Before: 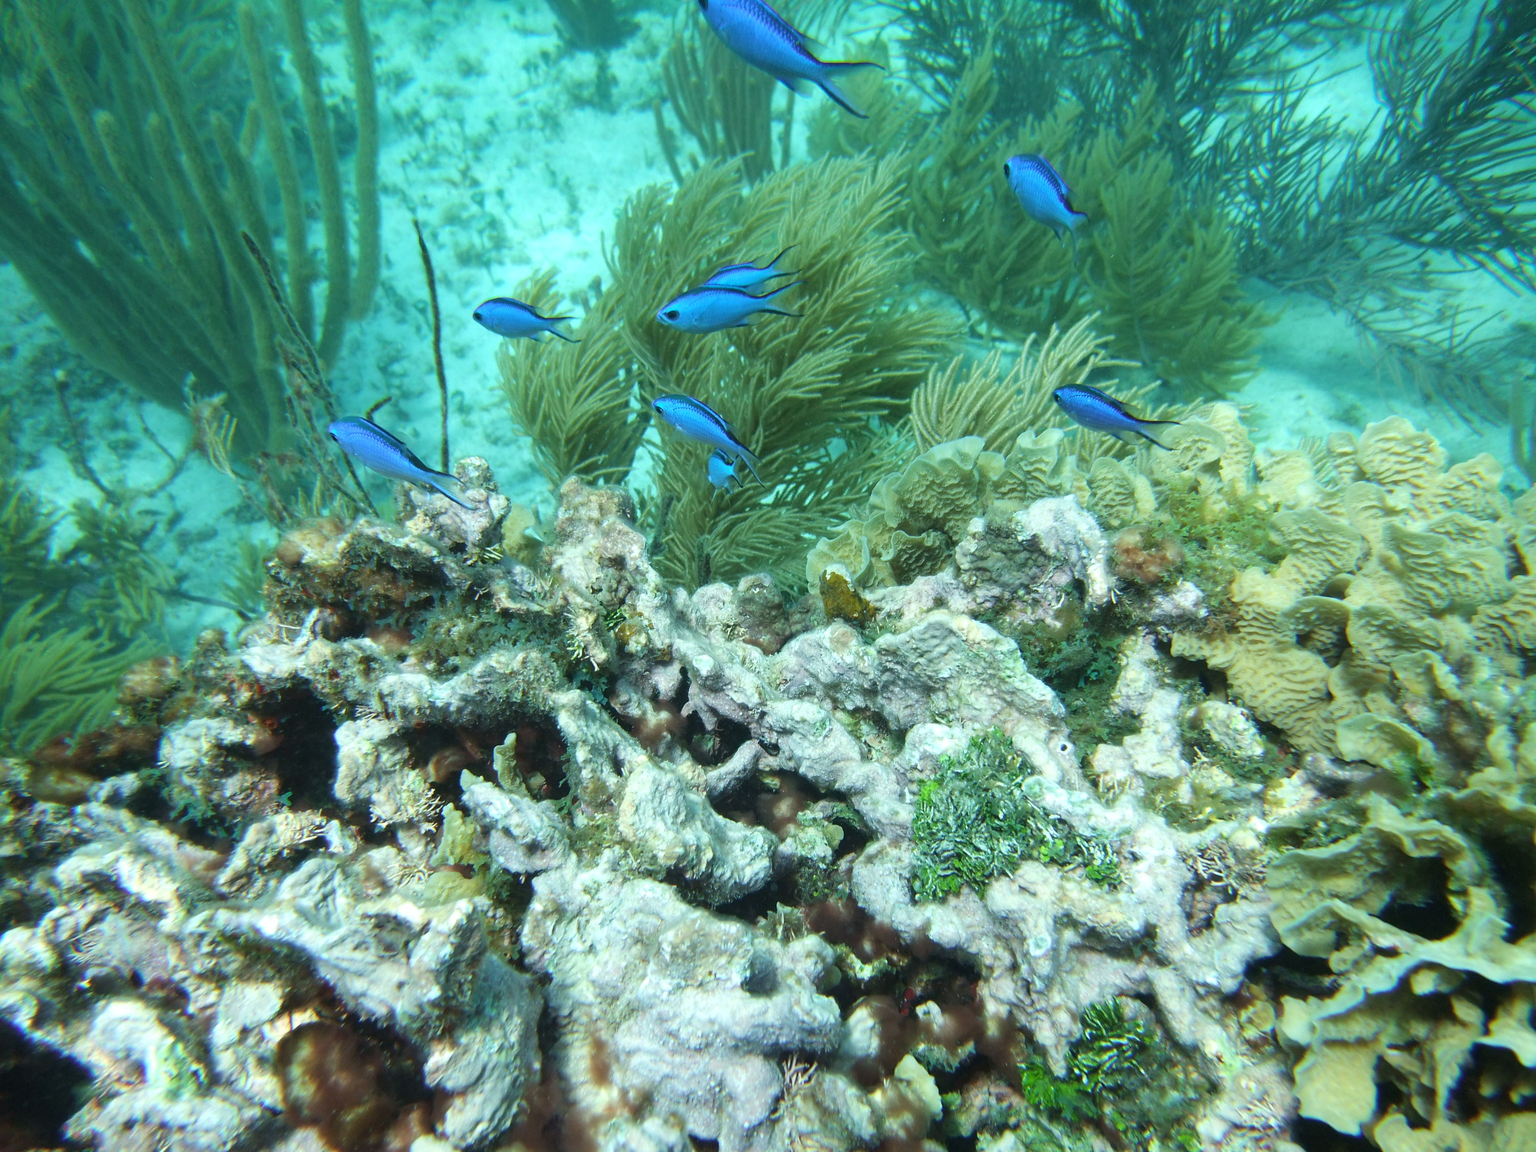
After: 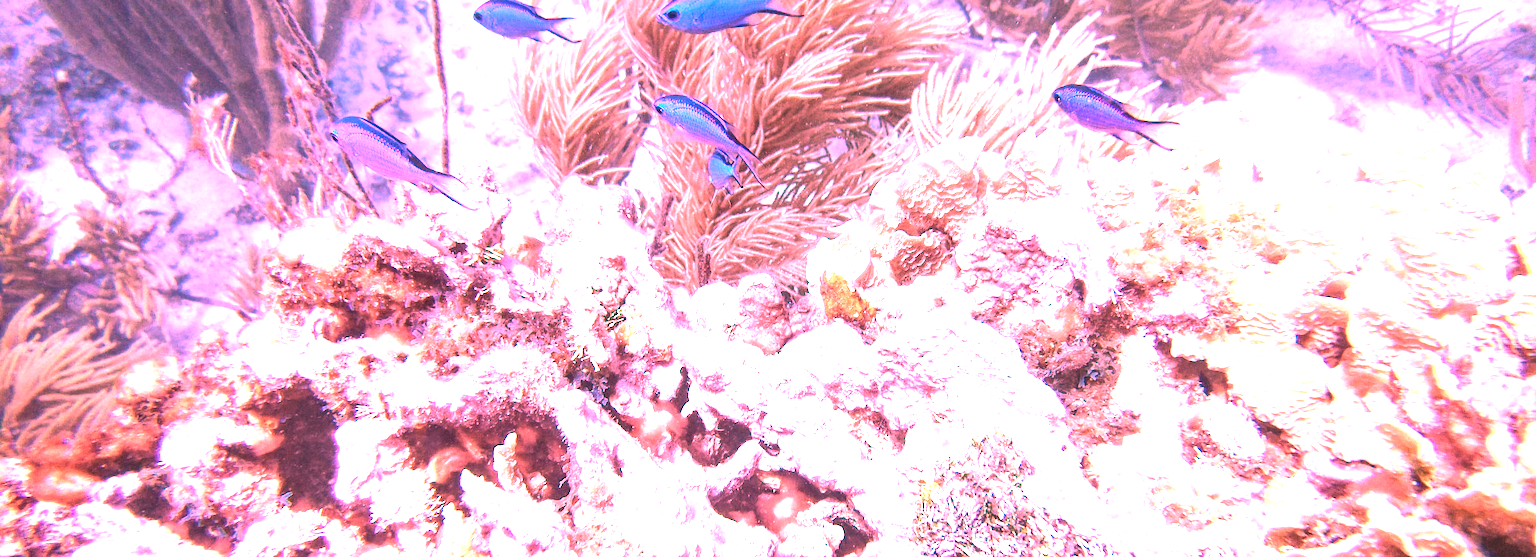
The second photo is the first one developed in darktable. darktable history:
white balance: red 4.26, blue 1.802
color zones: curves: ch0 [(0, 0.558) (0.143, 0.559) (0.286, 0.529) (0.429, 0.505) (0.571, 0.5) (0.714, 0.5) (0.857, 0.5) (1, 0.558)]; ch1 [(0, 0.469) (0.01, 0.469) (0.12, 0.446) (0.248, 0.469) (0.5, 0.5) (0.748, 0.5) (0.99, 0.469) (1, 0.469)]
crop and rotate: top 26.056%, bottom 25.543%
local contrast: on, module defaults
